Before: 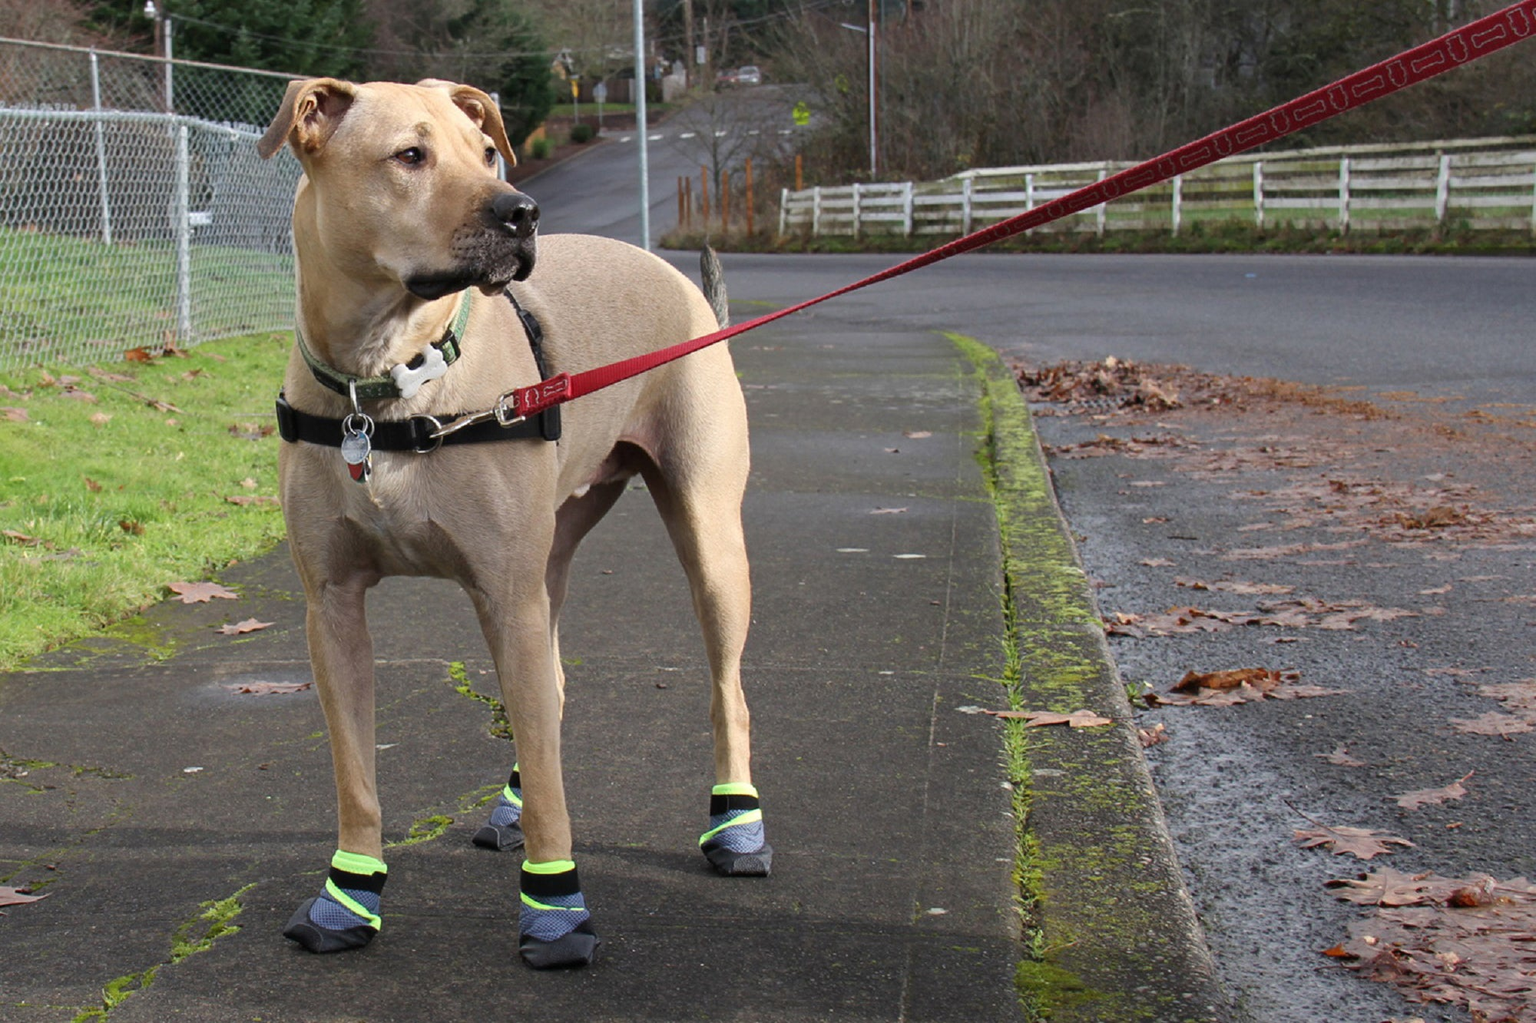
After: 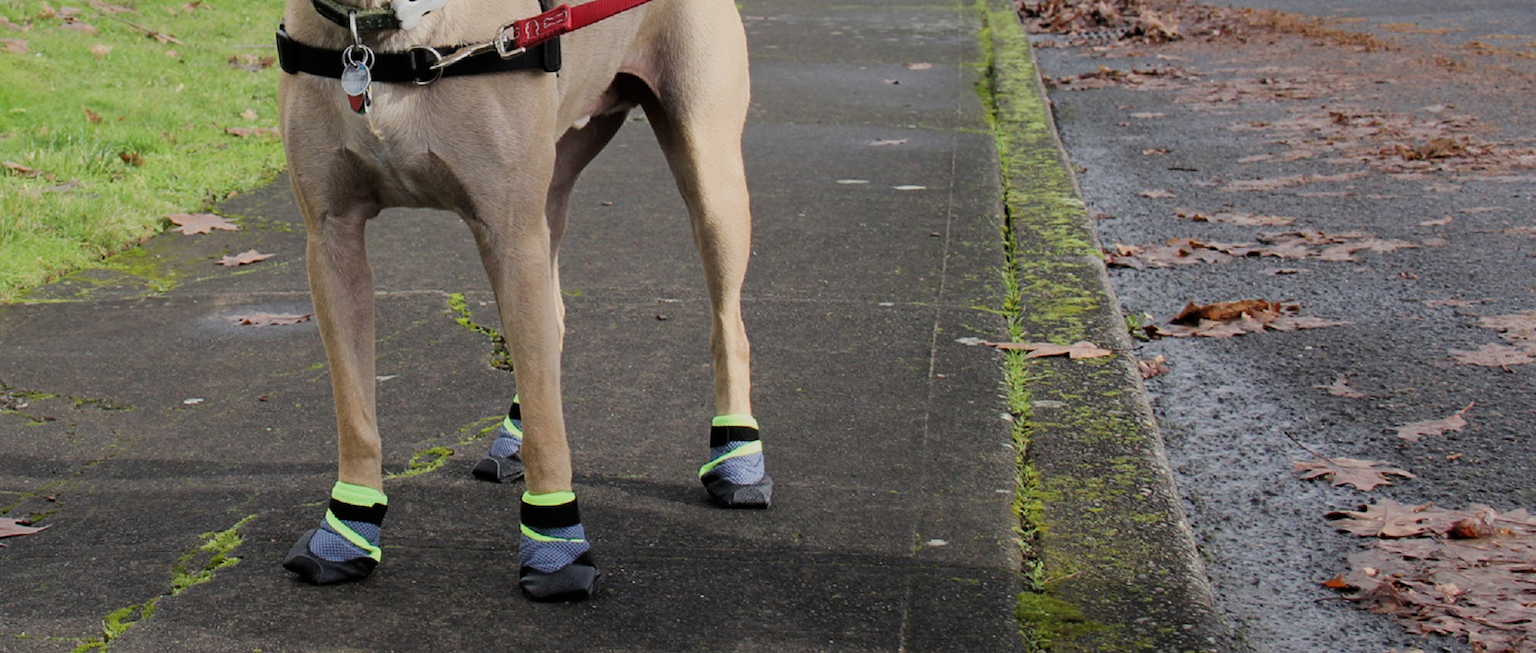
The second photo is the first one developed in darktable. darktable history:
crop and rotate: top 36.084%
filmic rgb: black relative exposure -7.65 EV, white relative exposure 4.56 EV, hardness 3.61, contrast 1.052
